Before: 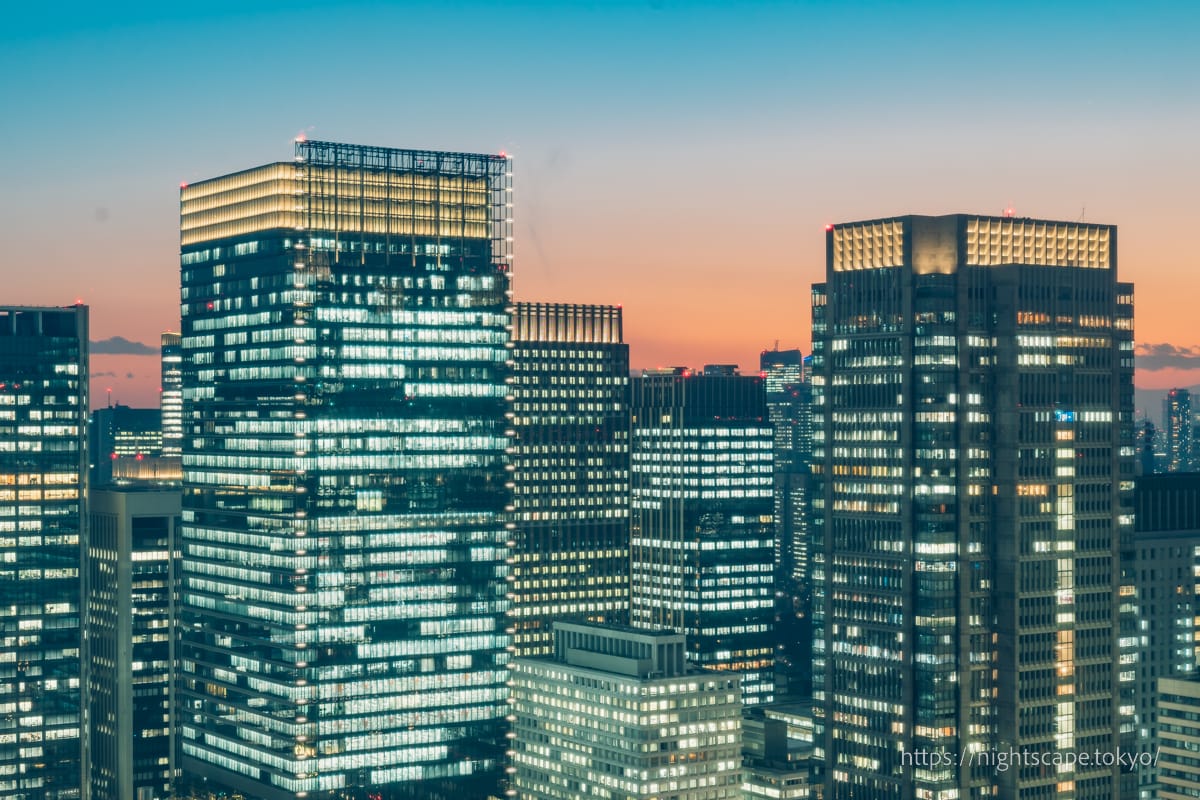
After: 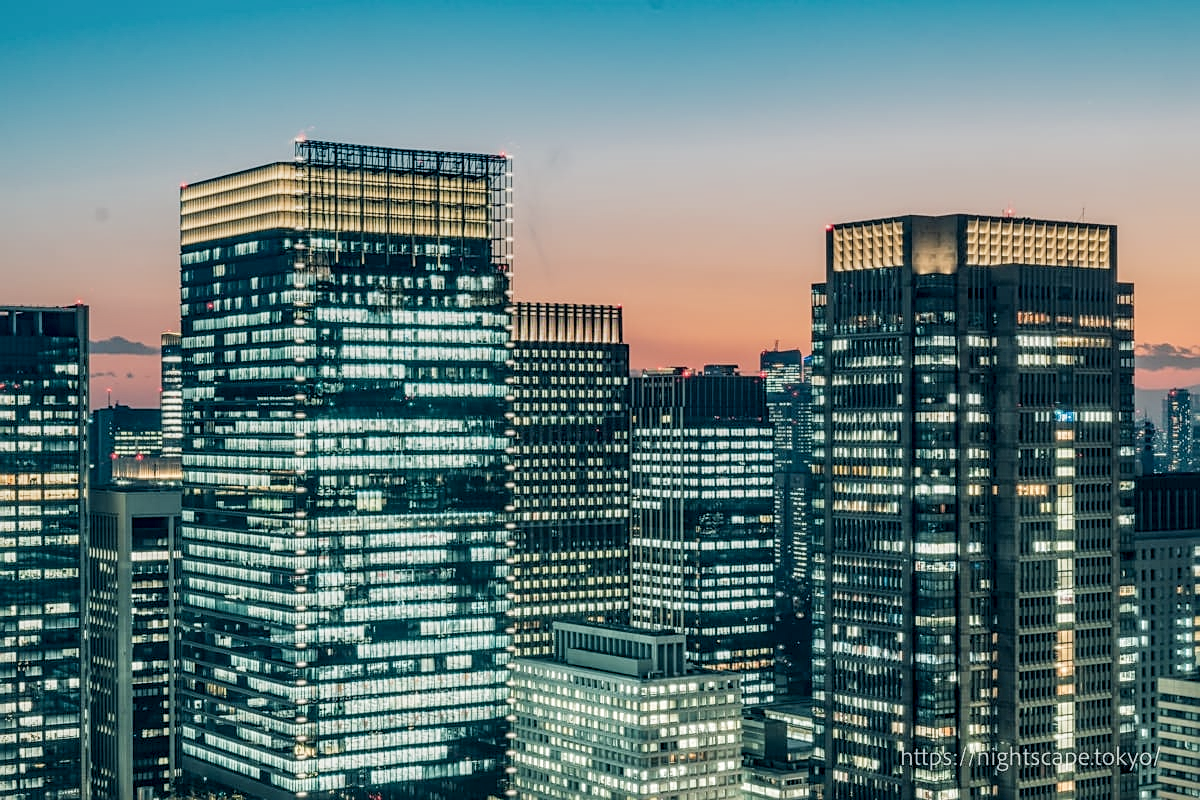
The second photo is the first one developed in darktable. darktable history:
local contrast: highlights 60%, shadows 60%, detail 160%
sharpen: on, module defaults
filmic rgb: black relative exposure -7.65 EV, white relative exposure 4.56 EV, hardness 3.61
